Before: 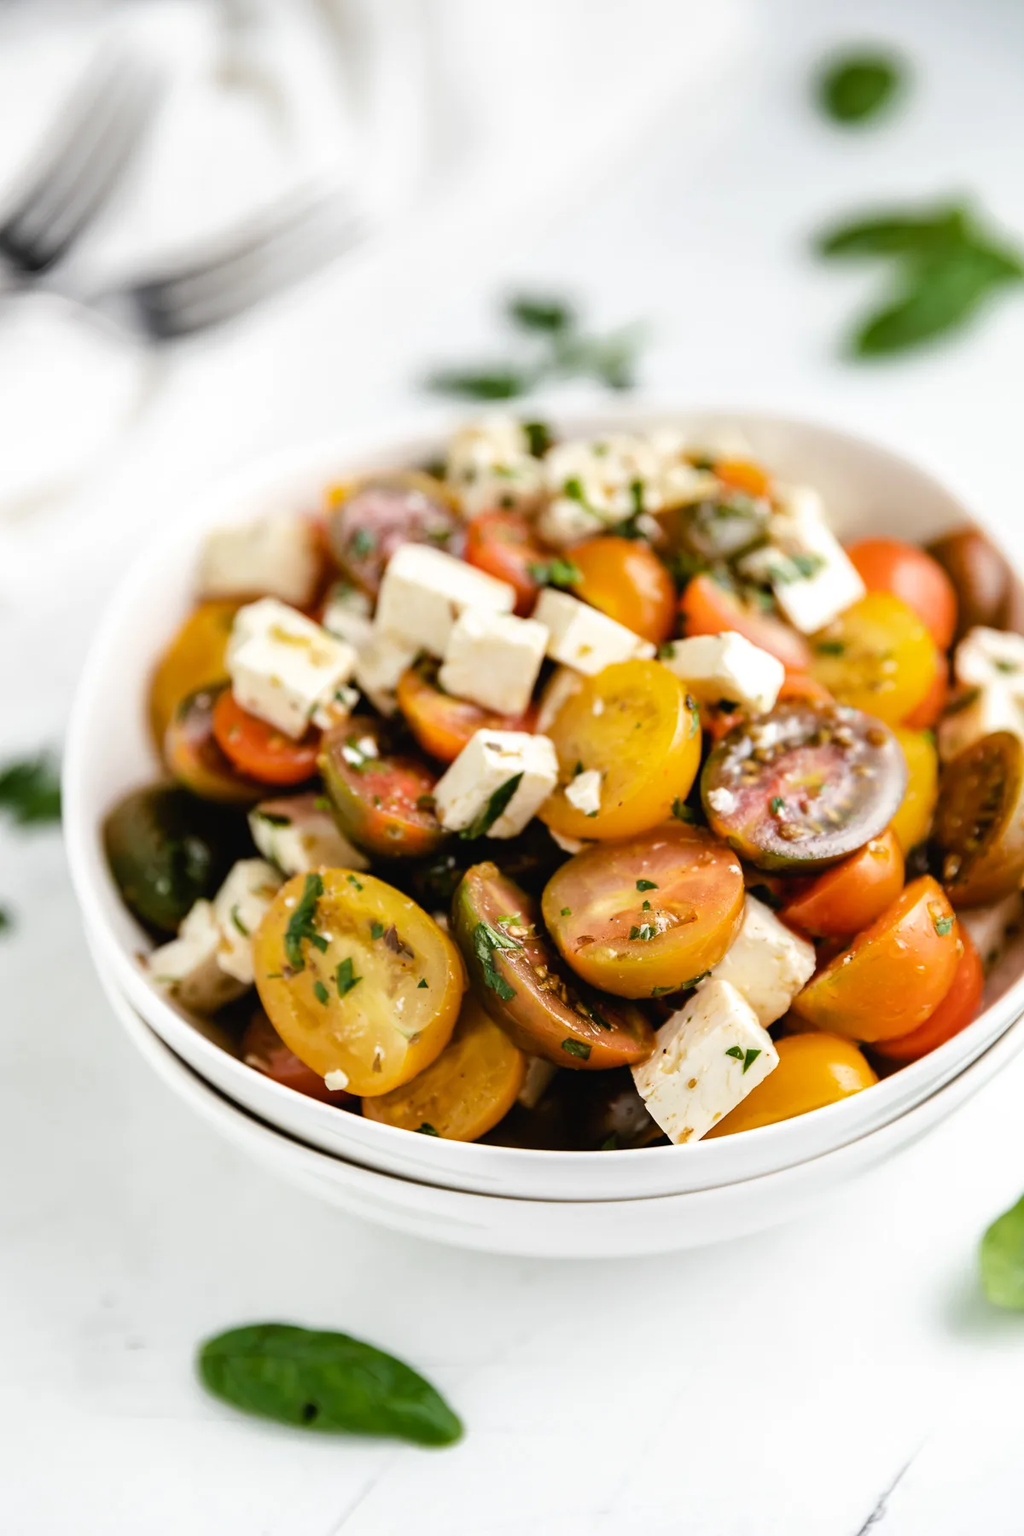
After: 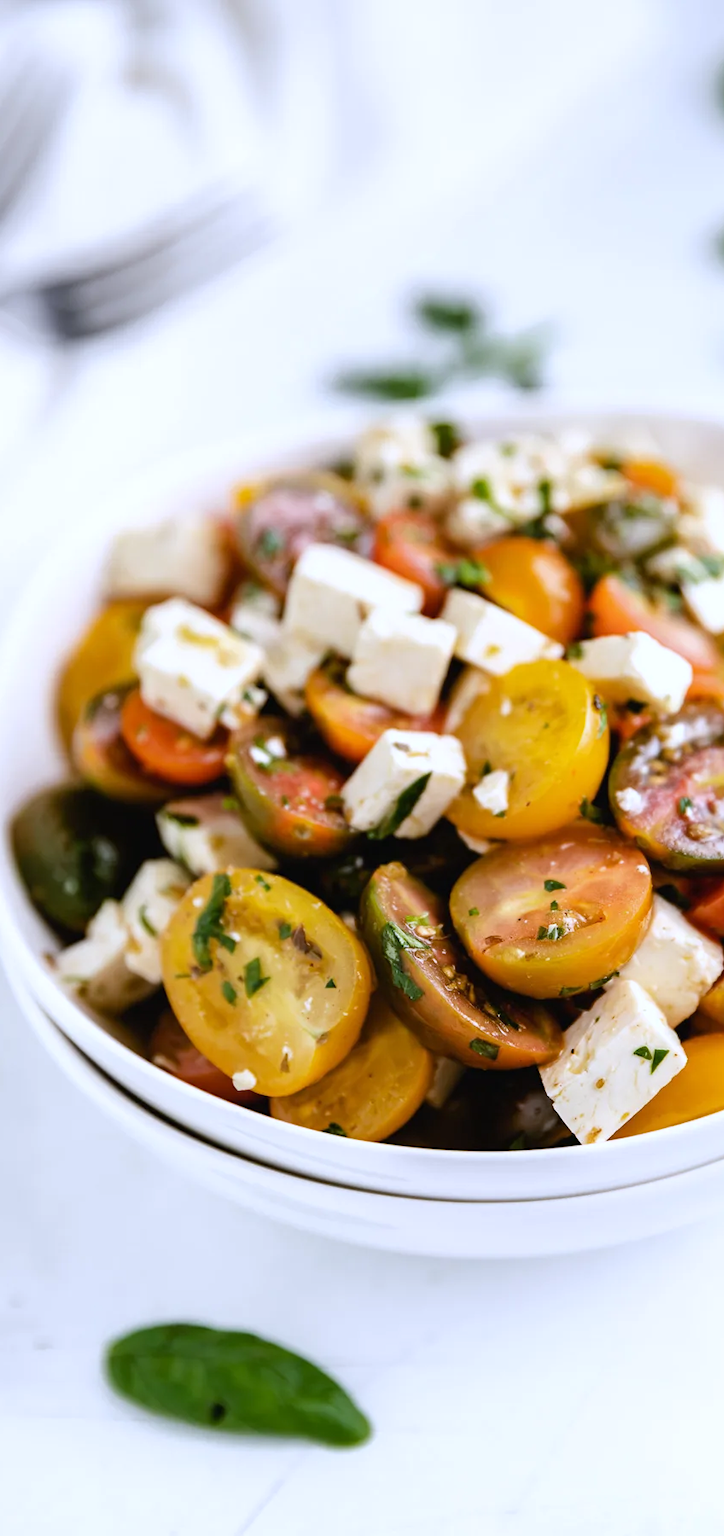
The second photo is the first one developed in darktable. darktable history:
white balance: red 0.967, blue 1.119, emerald 0.756
crop and rotate: left 9.061%, right 20.142%
